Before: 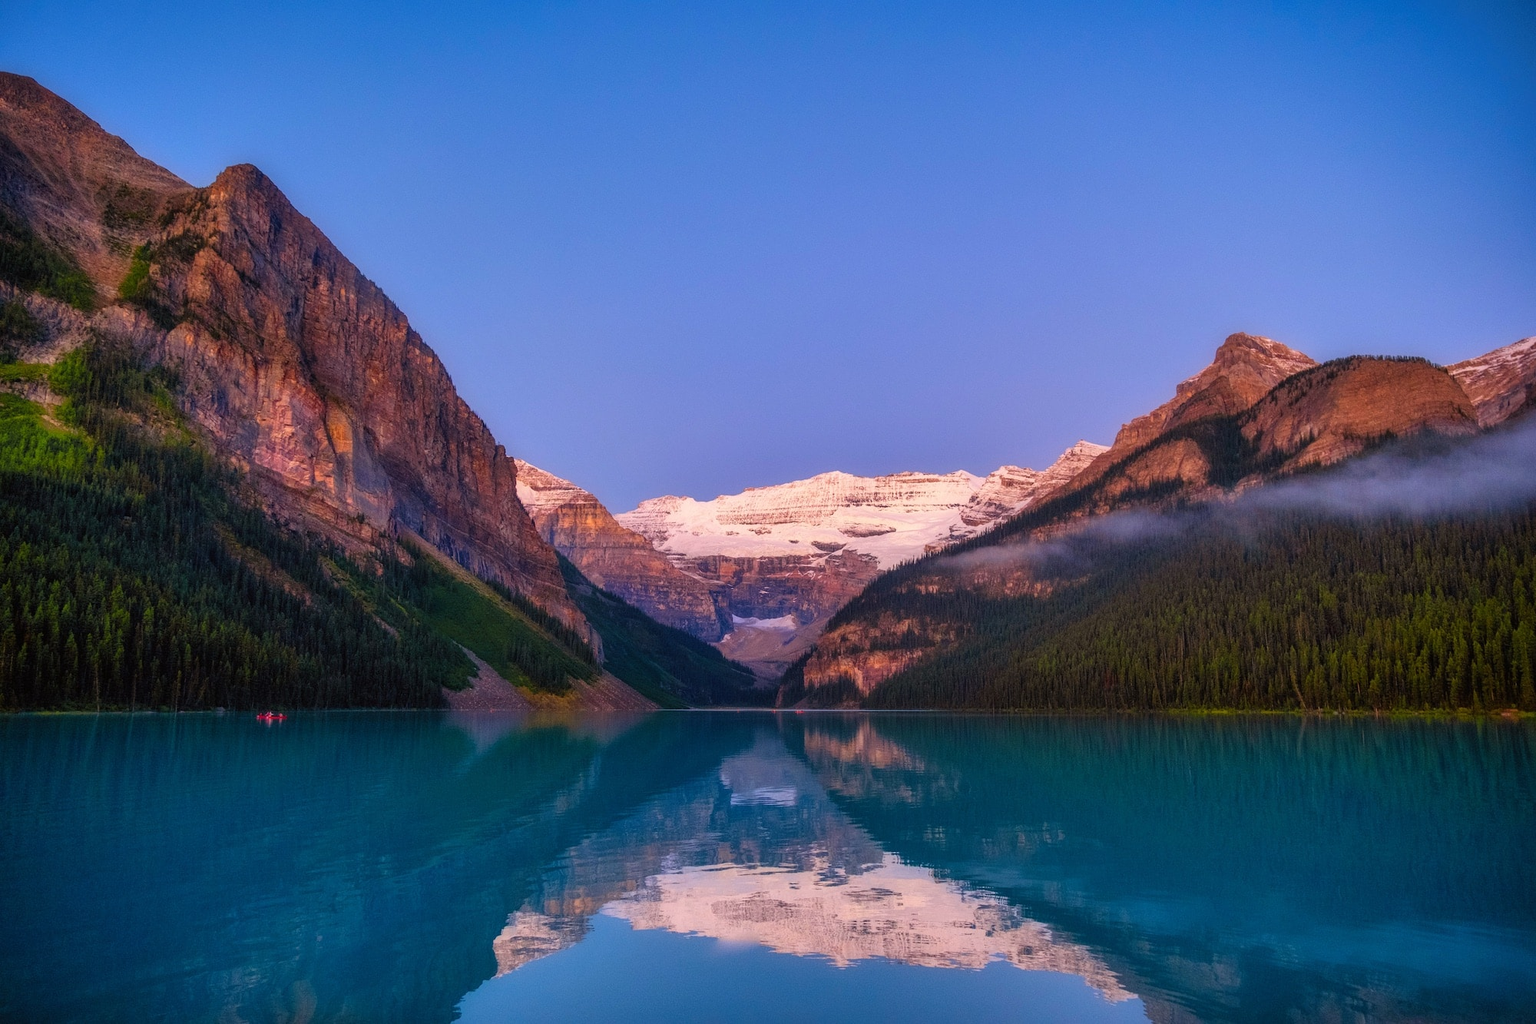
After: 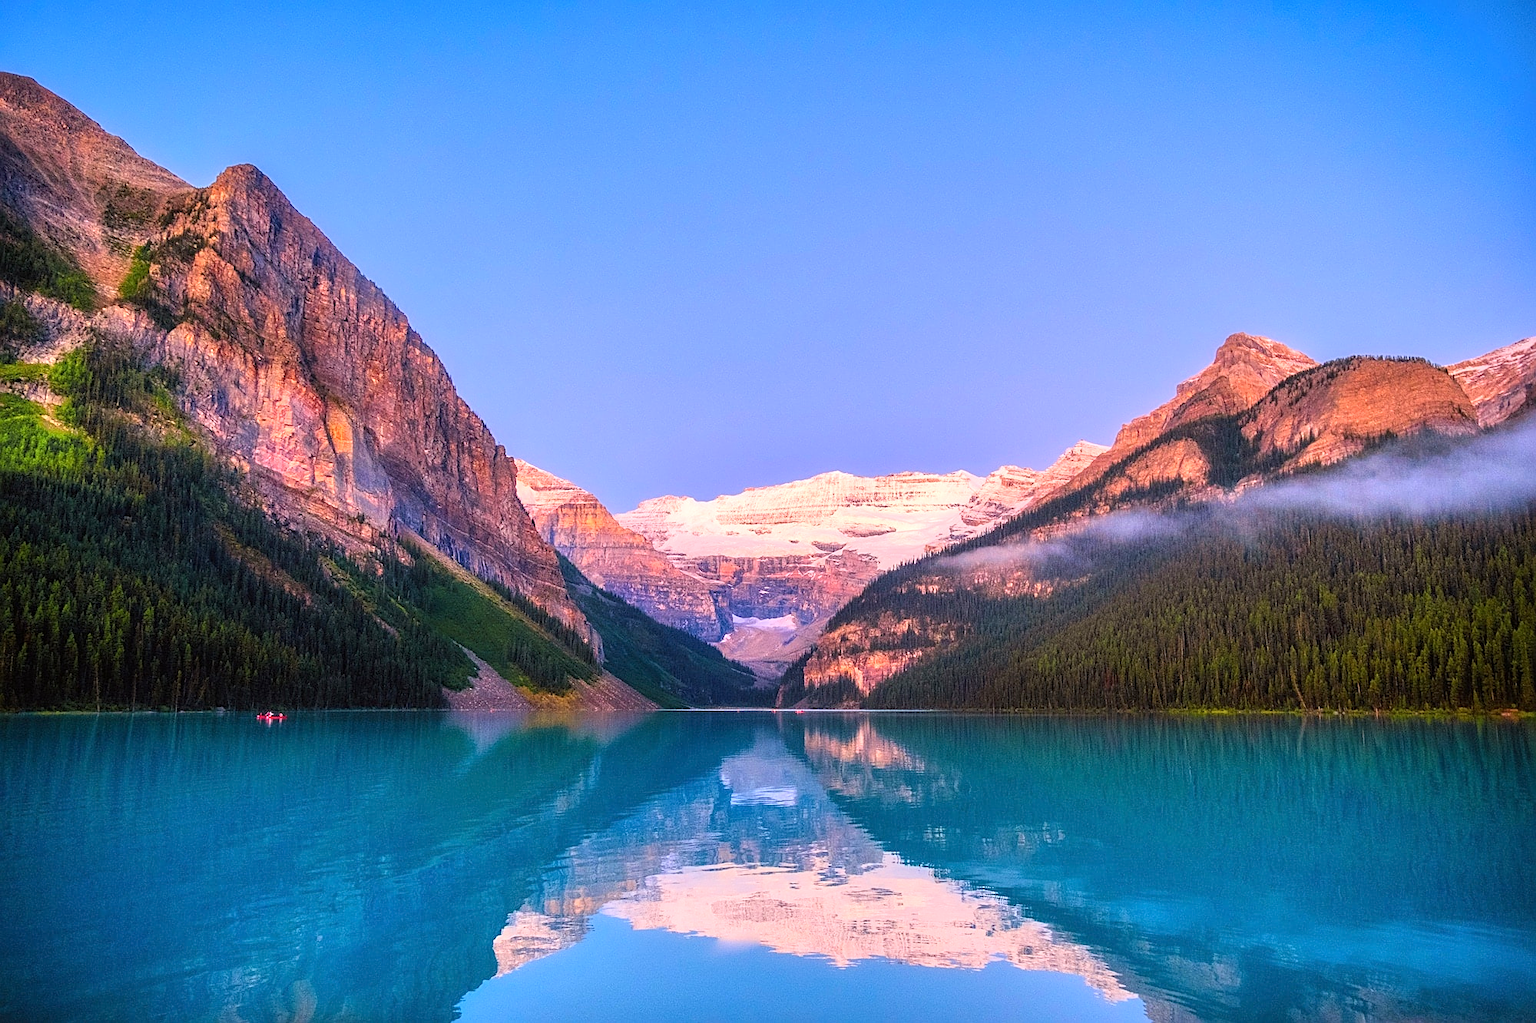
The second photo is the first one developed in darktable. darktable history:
exposure: exposure 0.196 EV, compensate exposure bias true, compensate highlight preservation false
tone equalizer: -7 EV 0.152 EV, -6 EV 0.604 EV, -5 EV 1.15 EV, -4 EV 1.3 EV, -3 EV 1.18 EV, -2 EV 0.6 EV, -1 EV 0.168 EV, edges refinement/feathering 500, mask exposure compensation -1.57 EV, preserve details guided filter
sharpen: on, module defaults
